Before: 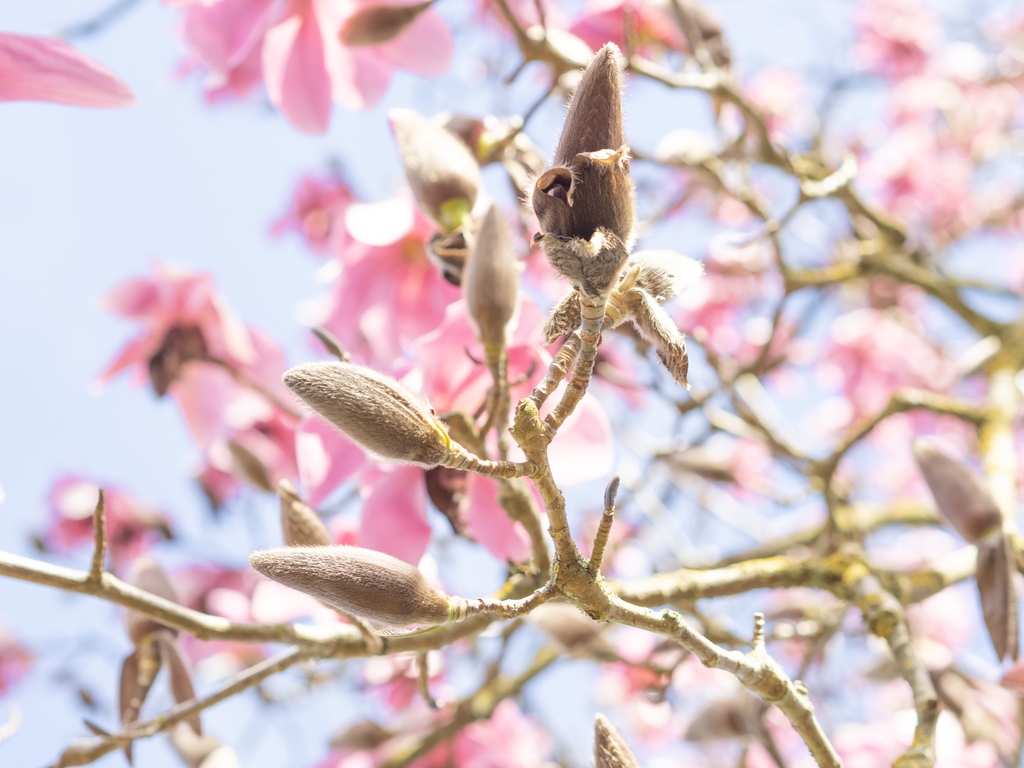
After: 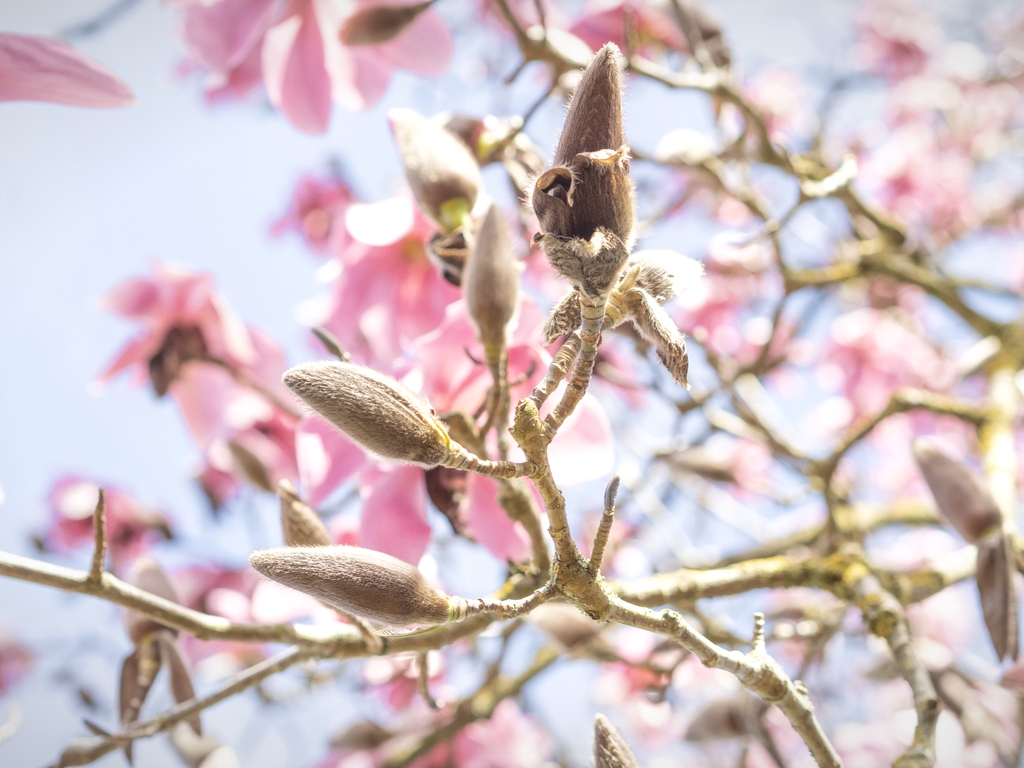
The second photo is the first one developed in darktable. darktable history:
vignetting: fall-off start 98.94%, fall-off radius 99.32%, width/height ratio 1.423
local contrast: on, module defaults
haze removal: strength -0.076, distance 0.363, compatibility mode true, adaptive false
